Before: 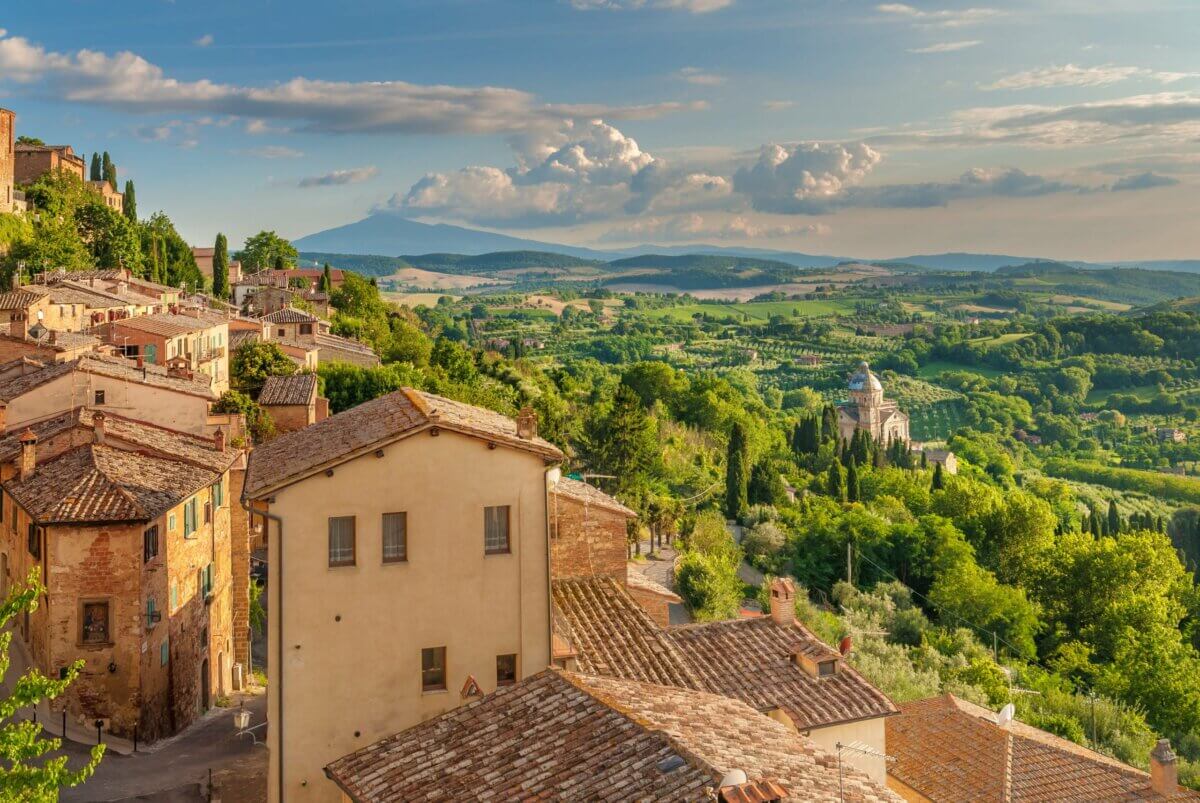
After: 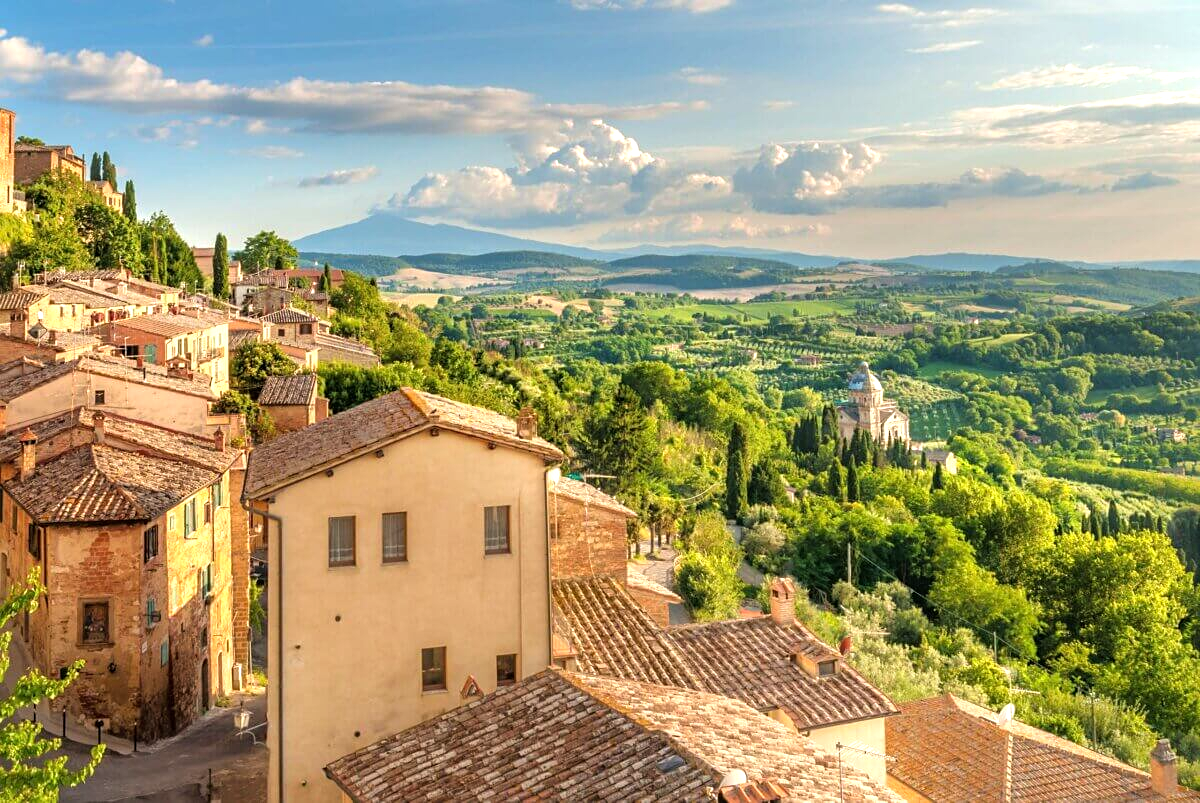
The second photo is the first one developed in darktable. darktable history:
sharpen: amount 0.209
tone equalizer: -8 EV -0.714 EV, -7 EV -0.712 EV, -6 EV -0.603 EV, -5 EV -0.424 EV, -3 EV 0.397 EV, -2 EV 0.6 EV, -1 EV 0.701 EV, +0 EV 0.759 EV
